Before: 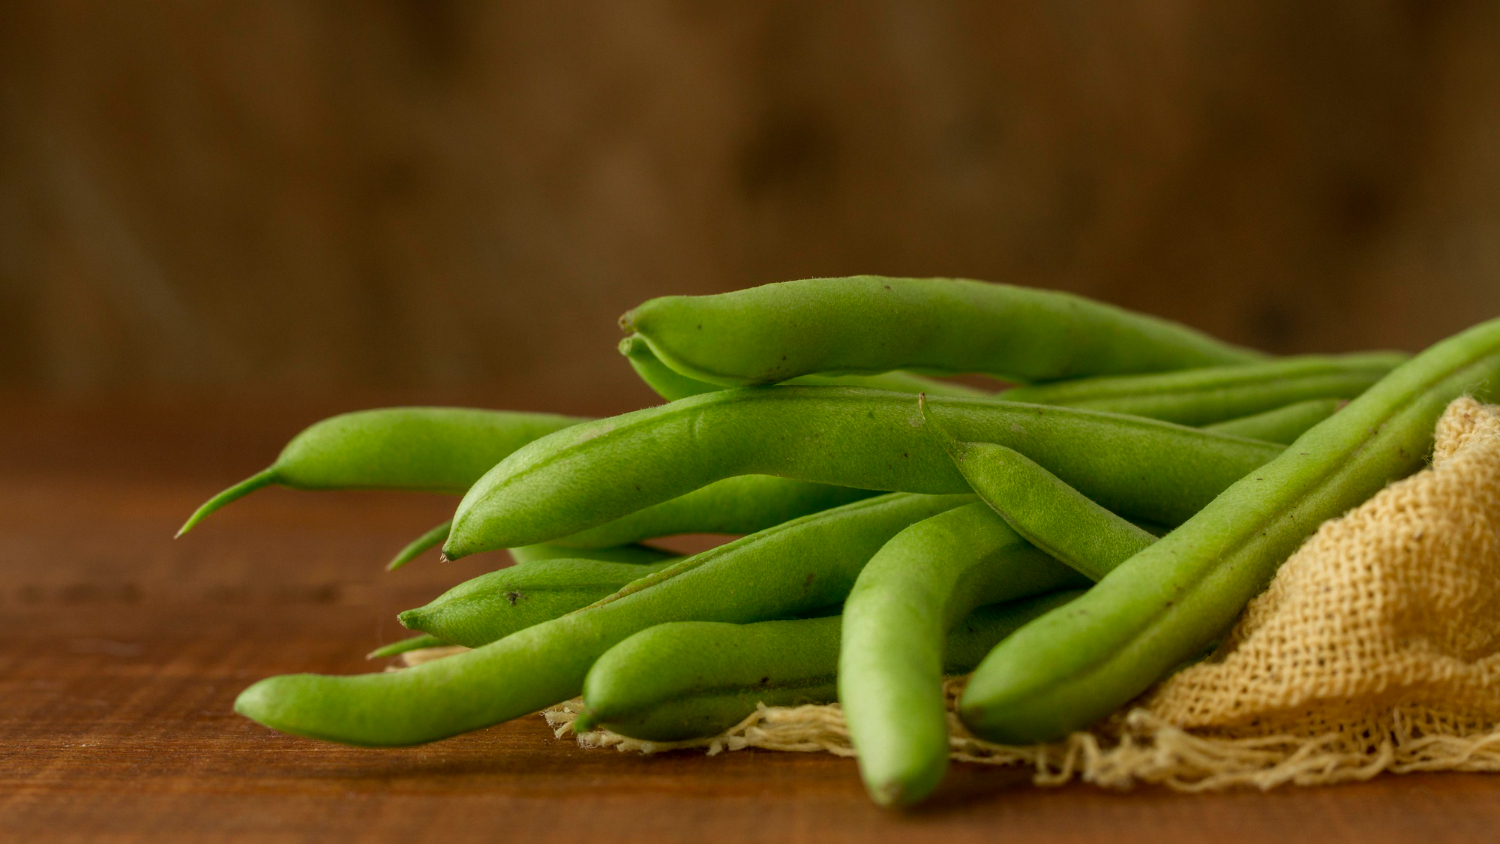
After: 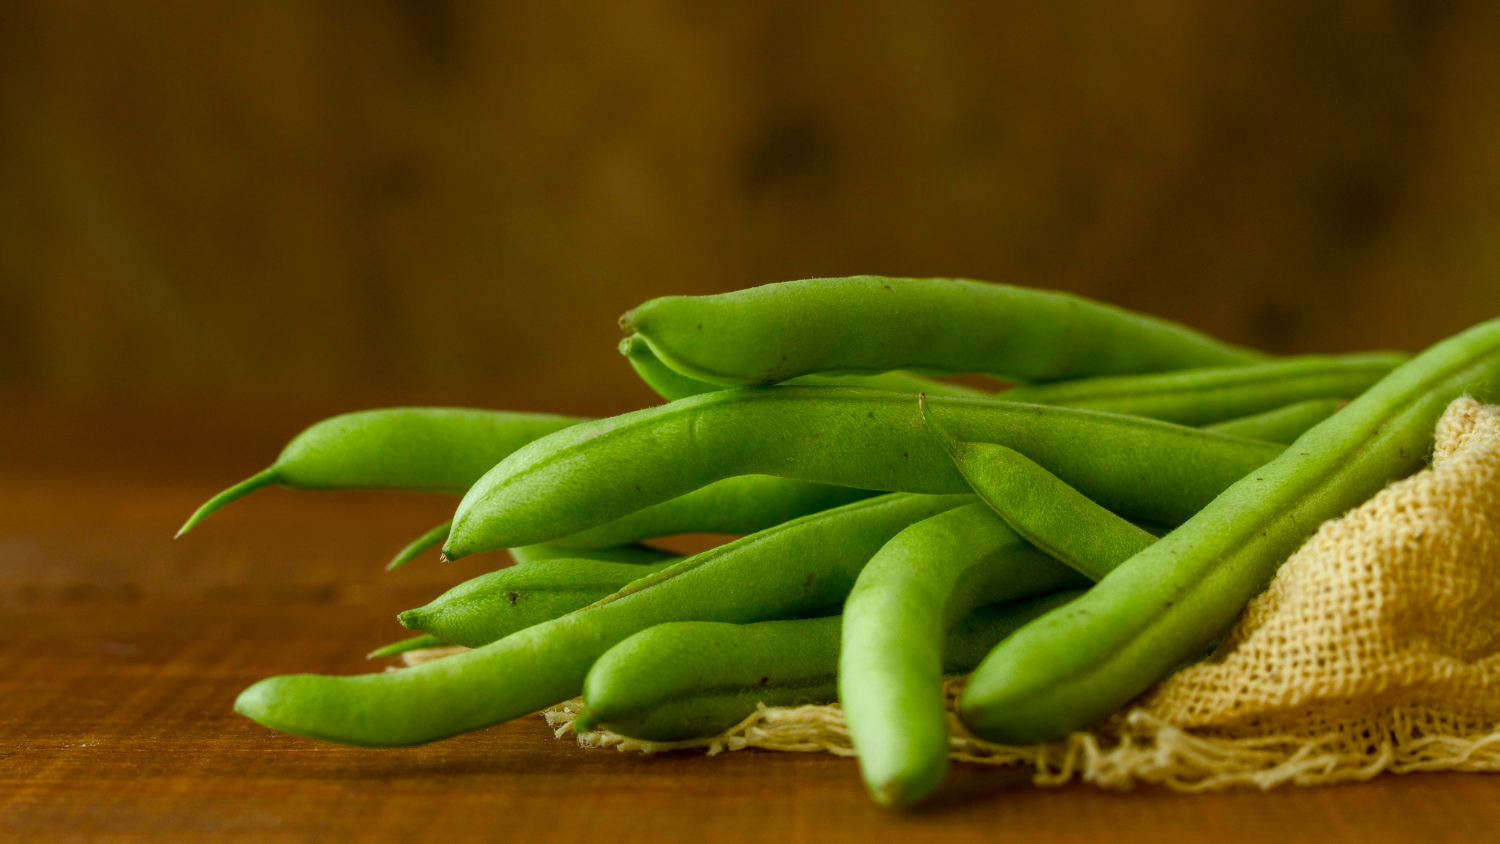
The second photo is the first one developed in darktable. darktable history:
white balance: red 0.925, blue 1.046
color balance rgb: linear chroma grading › shadows 32%, linear chroma grading › global chroma -2%, linear chroma grading › mid-tones 4%, perceptual saturation grading › global saturation -2%, perceptual saturation grading › highlights -8%, perceptual saturation grading › mid-tones 8%, perceptual saturation grading › shadows 4%, perceptual brilliance grading › highlights 8%, perceptual brilliance grading › mid-tones 4%, perceptual brilliance grading › shadows 2%, global vibrance 16%, saturation formula JzAzBz (2021)
